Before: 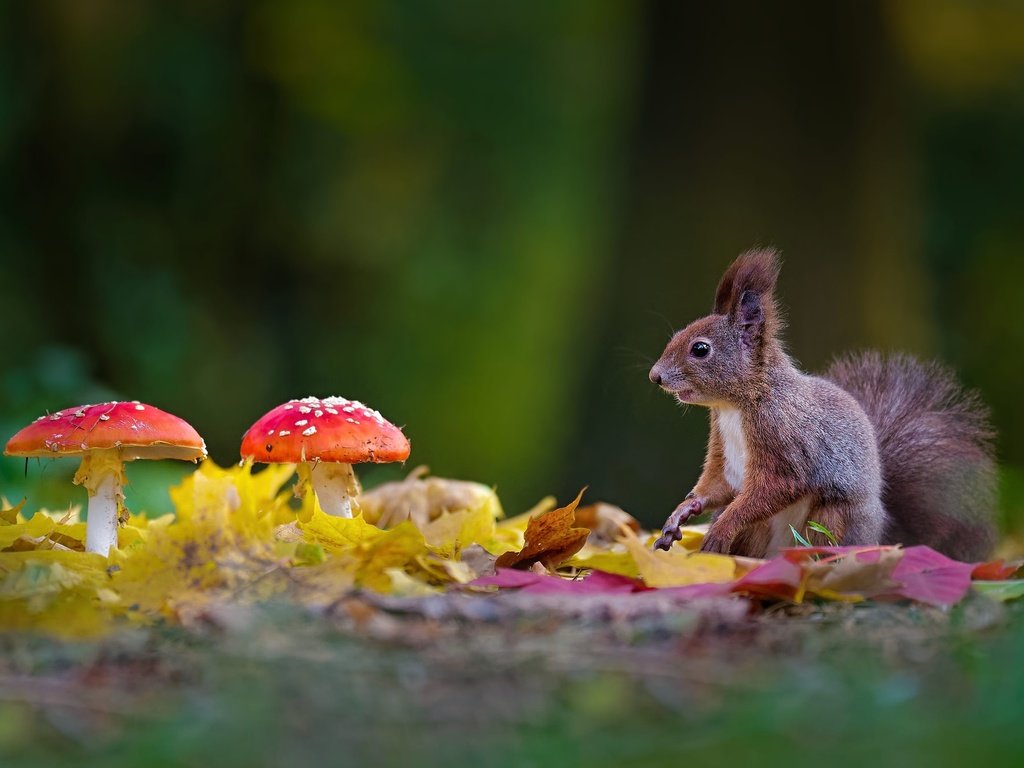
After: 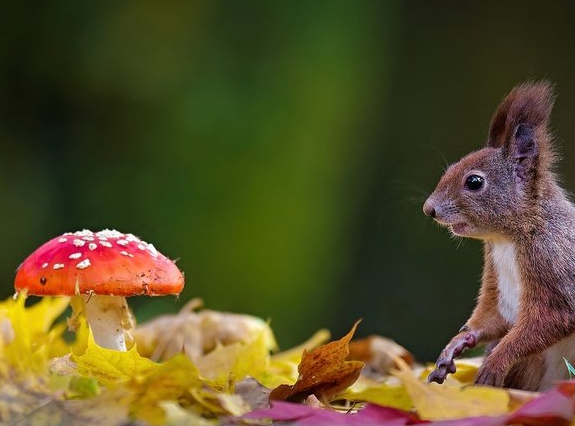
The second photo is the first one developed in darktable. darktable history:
crop and rotate: left 22.097%, top 21.785%, right 21.695%, bottom 22.65%
